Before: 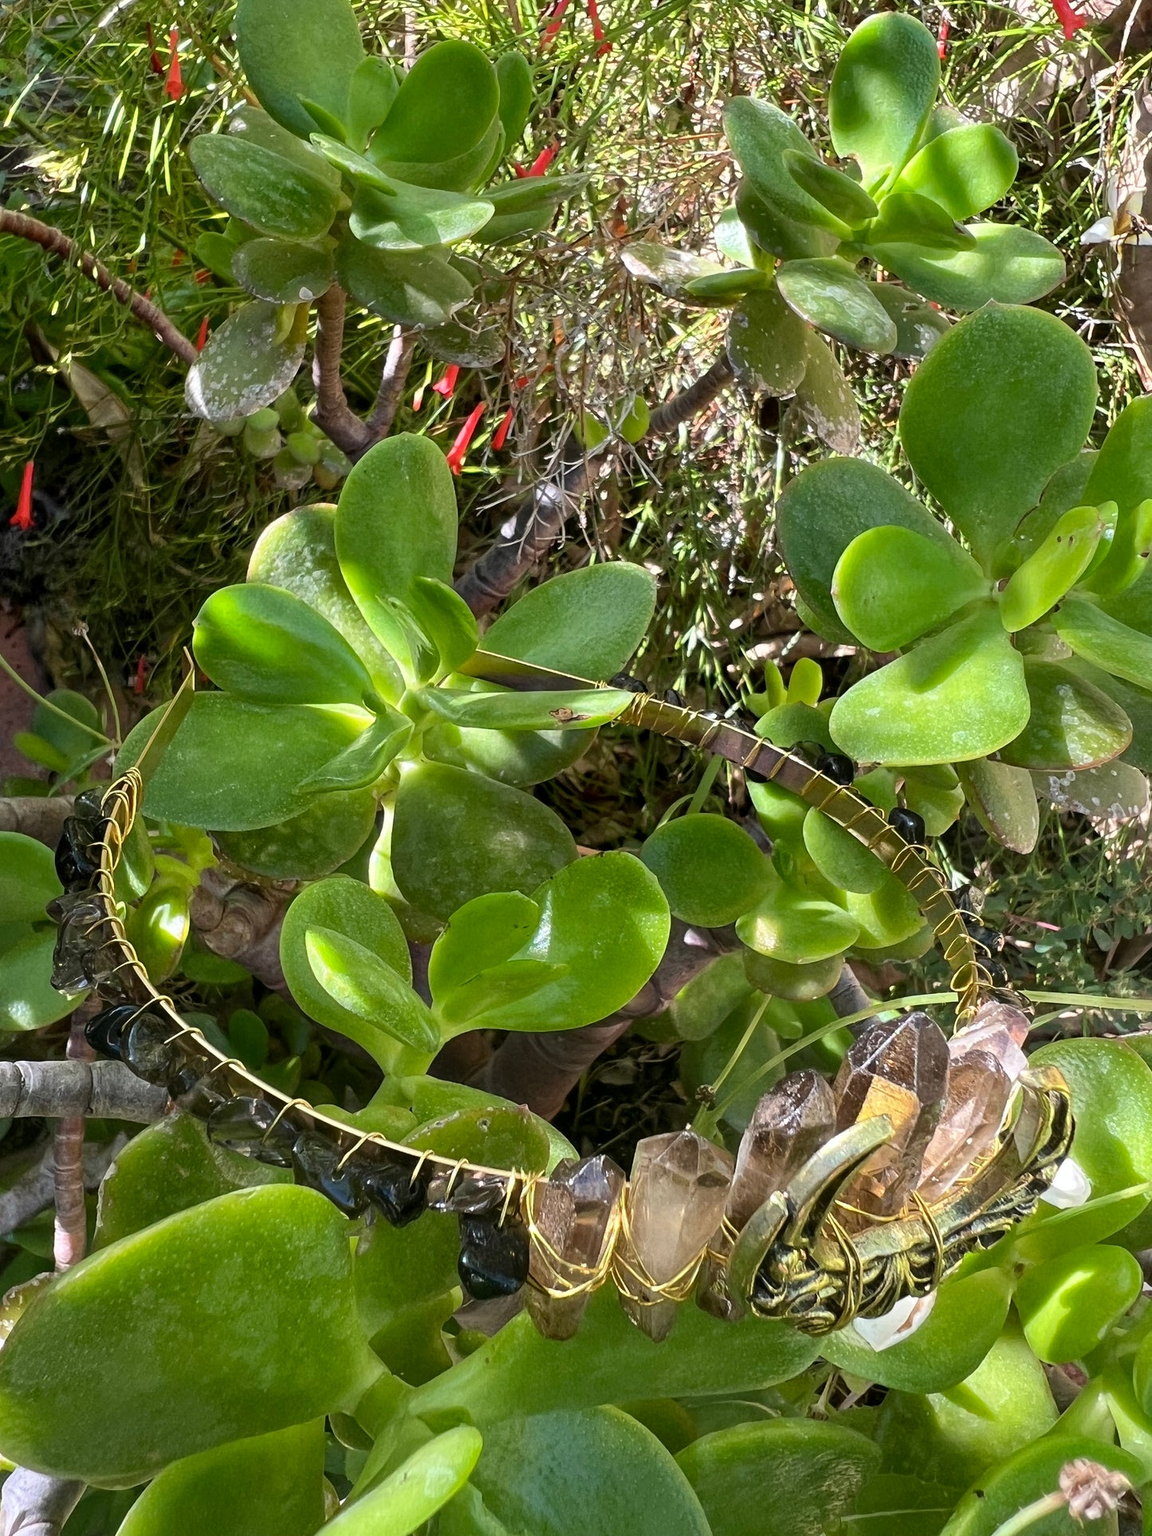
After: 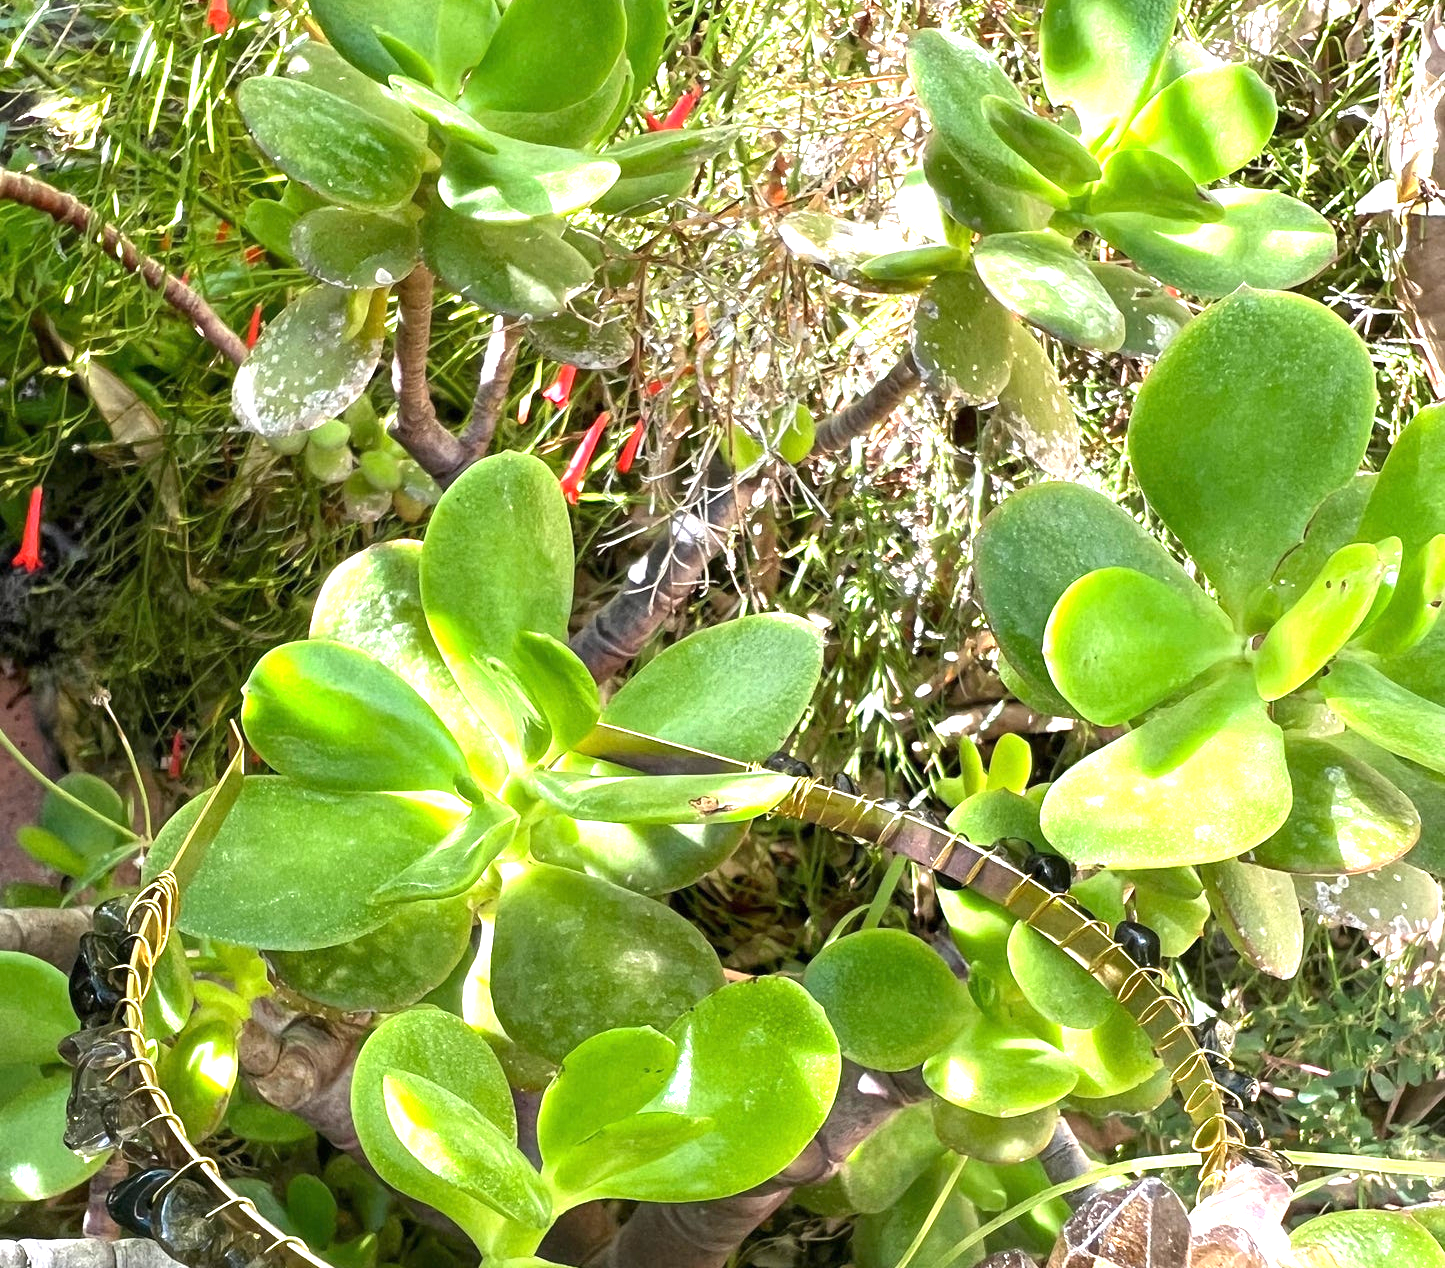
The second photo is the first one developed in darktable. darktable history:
crop and rotate: top 4.803%, bottom 29.355%
exposure: black level correction 0, exposure 1.407 EV, compensate exposure bias true, compensate highlight preservation false
